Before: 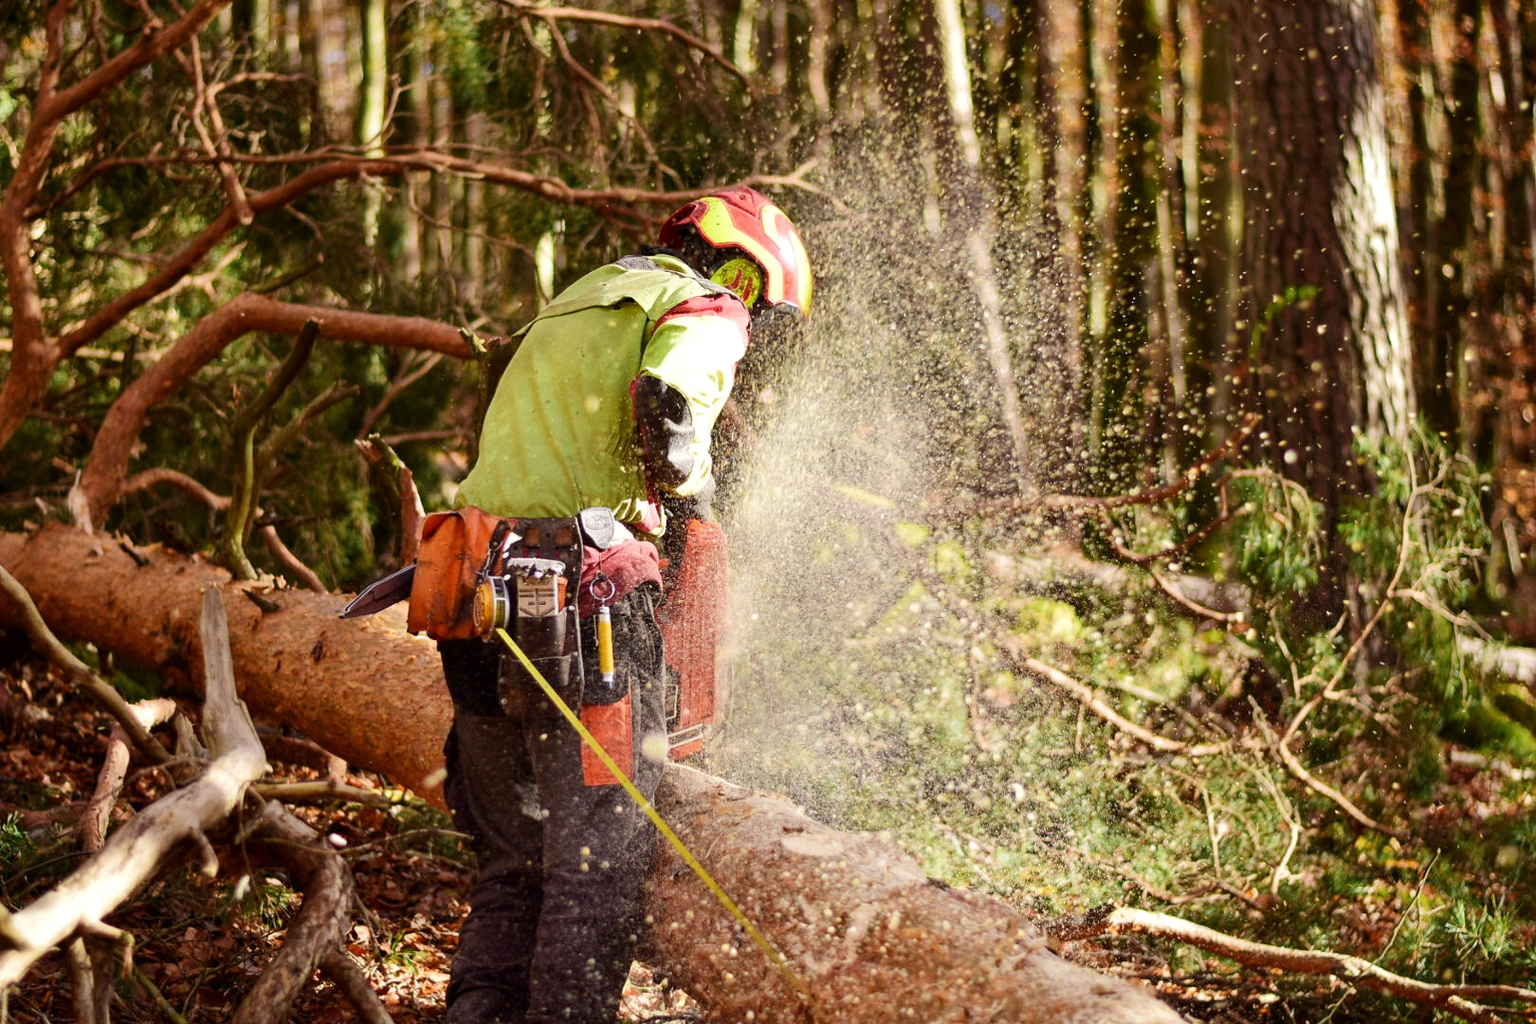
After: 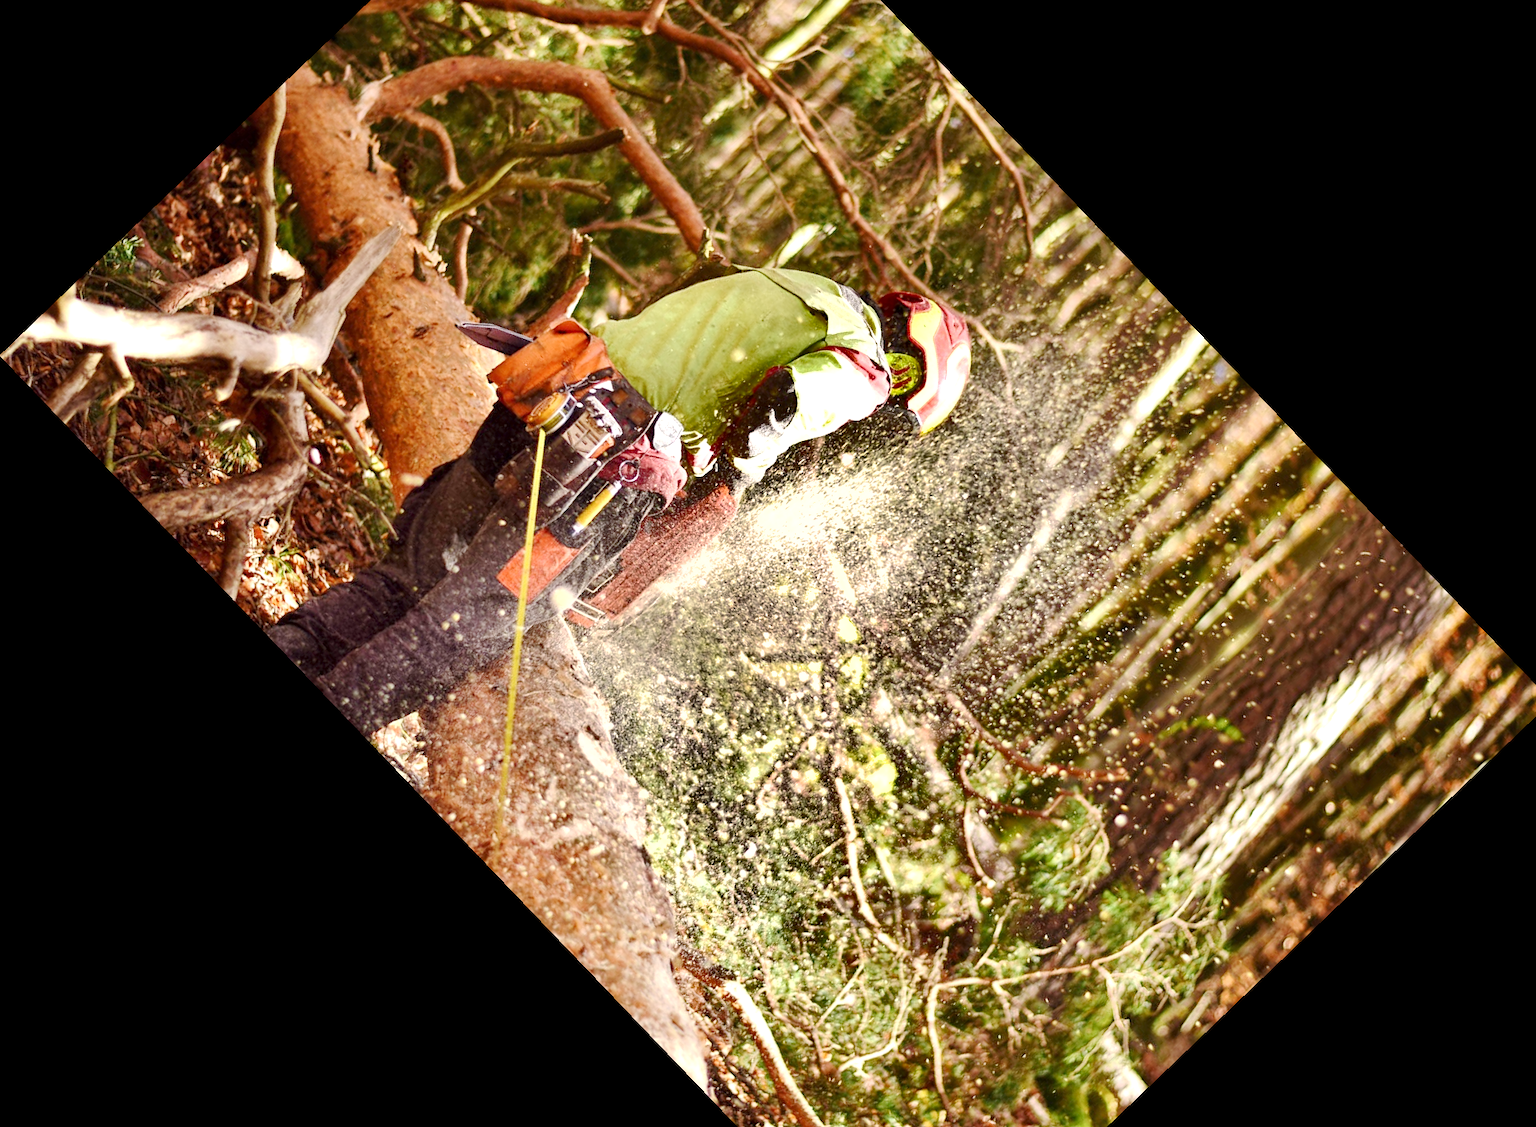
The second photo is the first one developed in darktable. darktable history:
base curve: curves: ch0 [(0, 0) (0.158, 0.273) (0.879, 0.895) (1, 1)], preserve colors none
crop and rotate: angle -46.26°, top 16.234%, right 0.912%, bottom 11.704%
exposure: exposure 0.6 EV, compensate highlight preservation false
shadows and highlights: shadows 19.13, highlights -83.41, soften with gaussian
